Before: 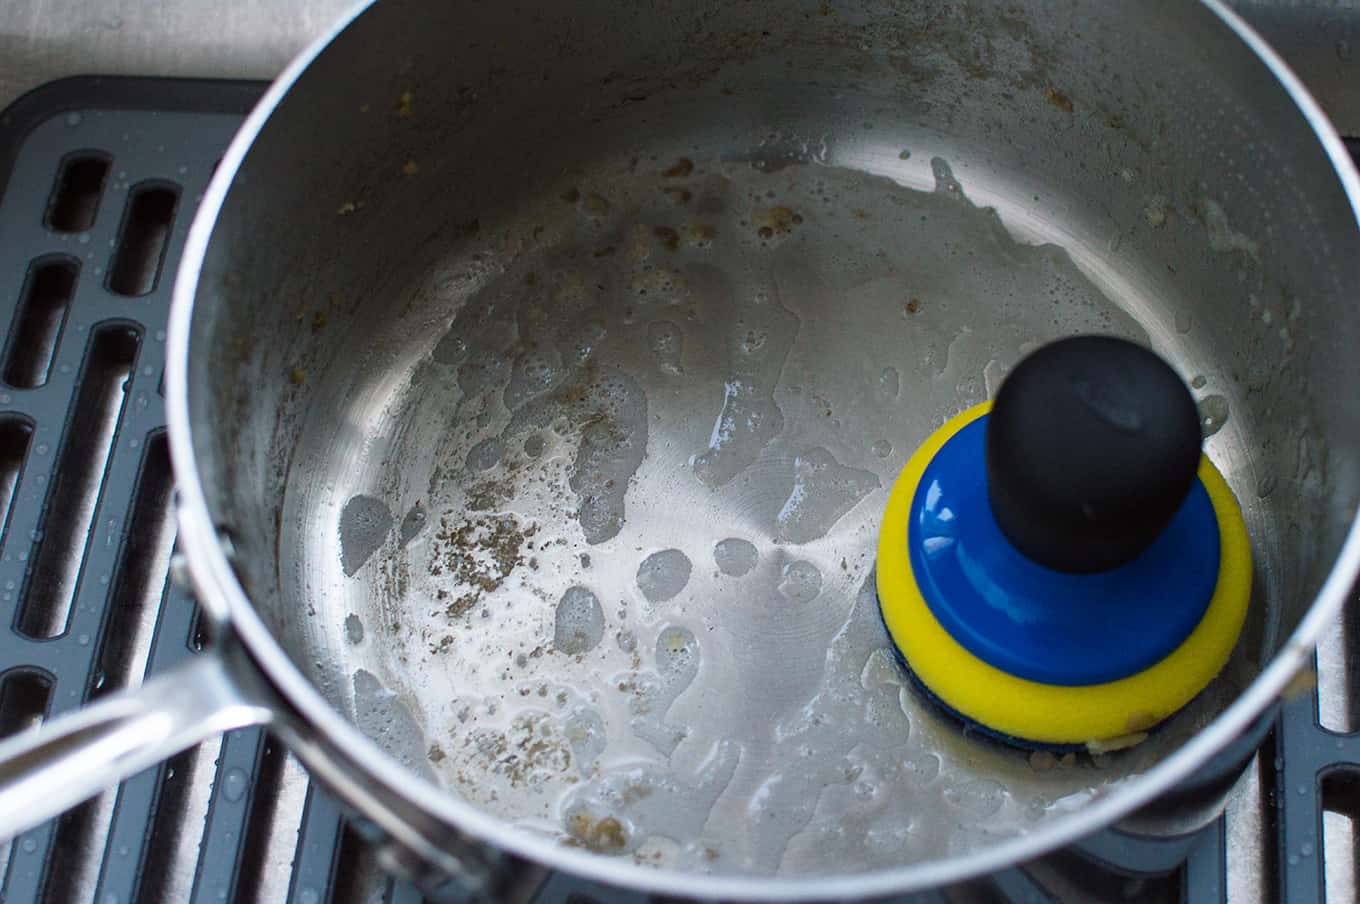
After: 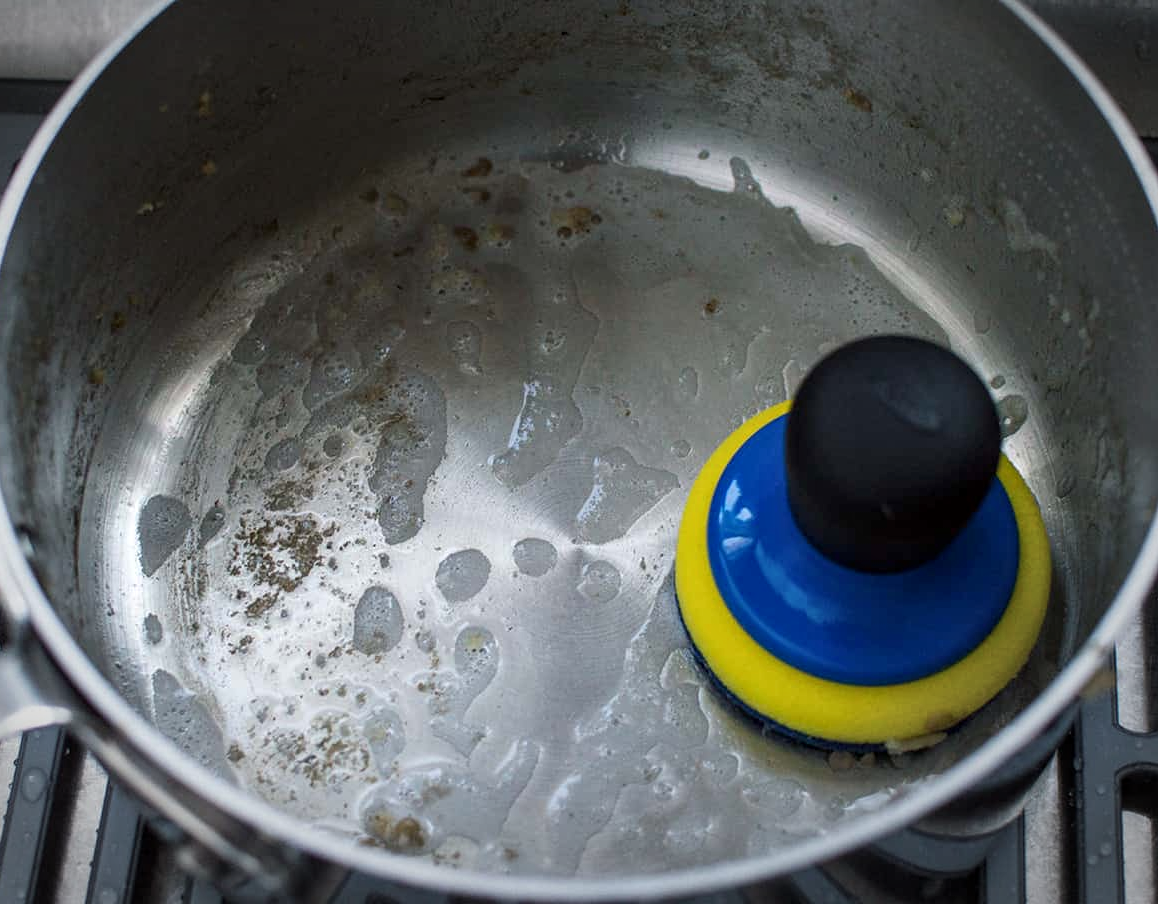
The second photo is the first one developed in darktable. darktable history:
local contrast: on, module defaults
crop and rotate: left 14.802%
vignetting: center (-0.031, -0.046), automatic ratio true
